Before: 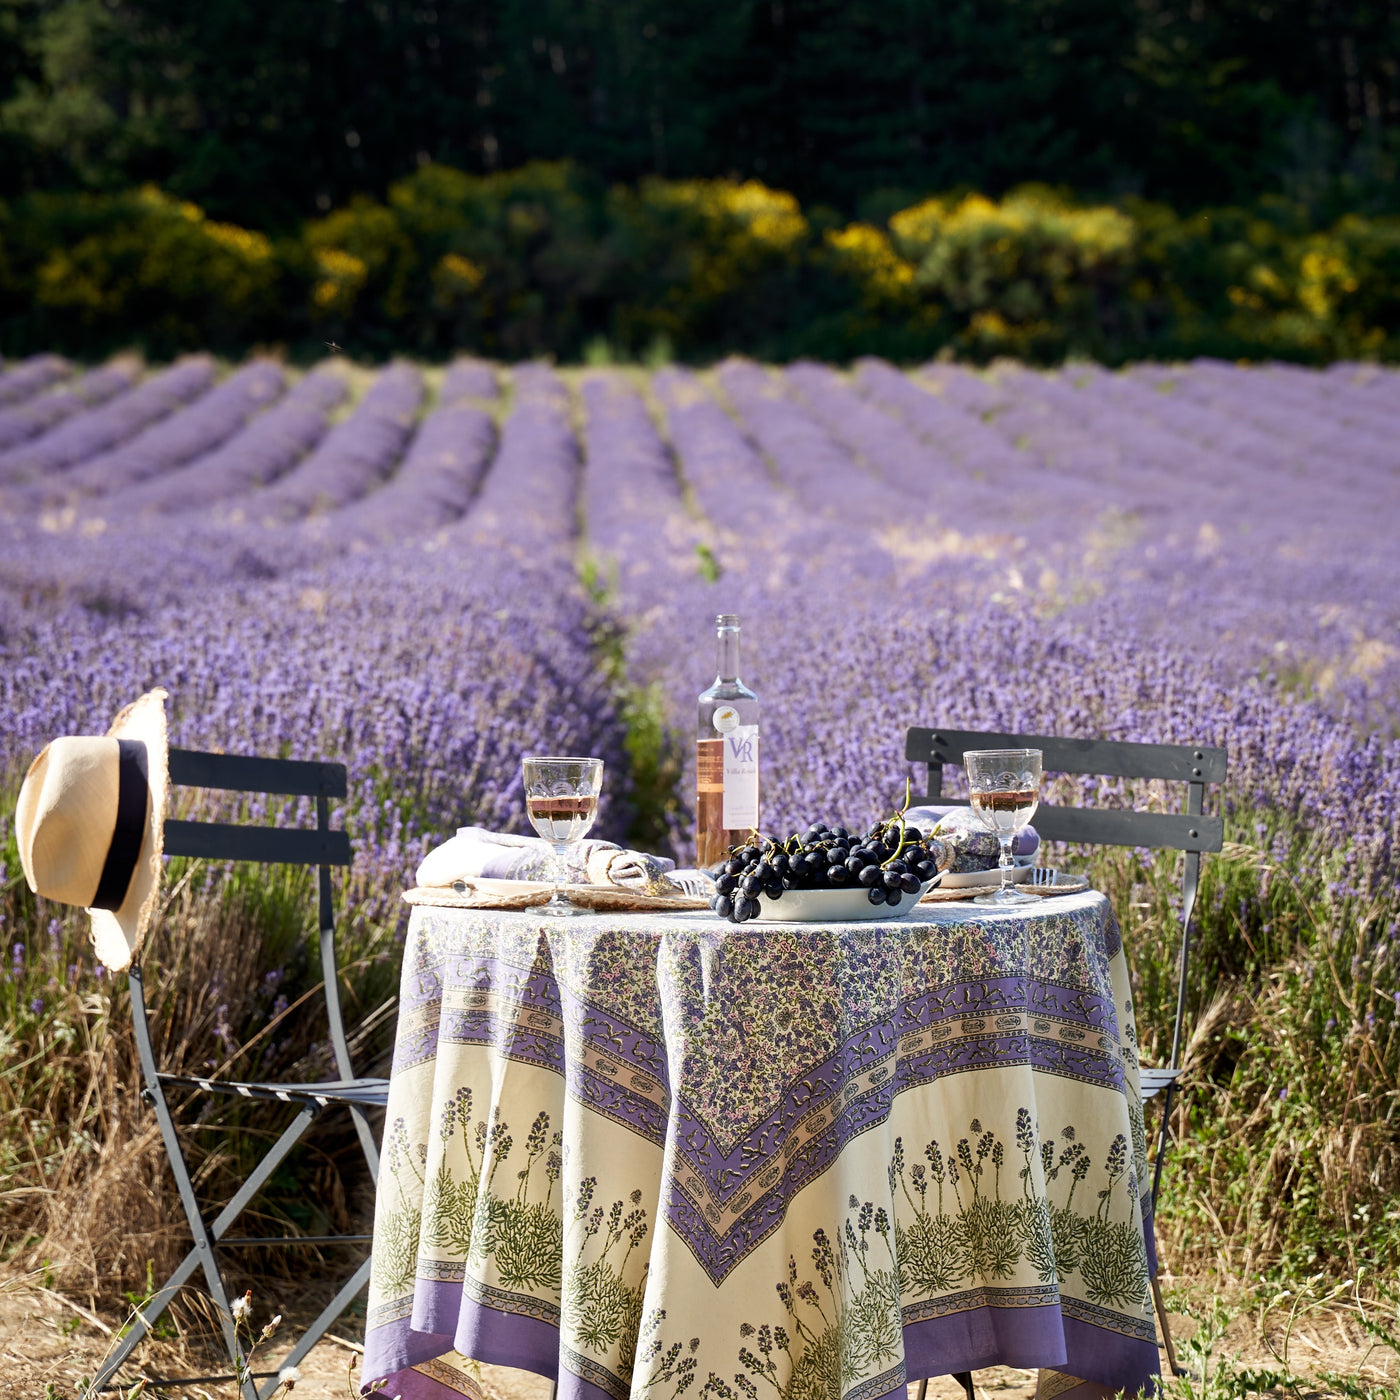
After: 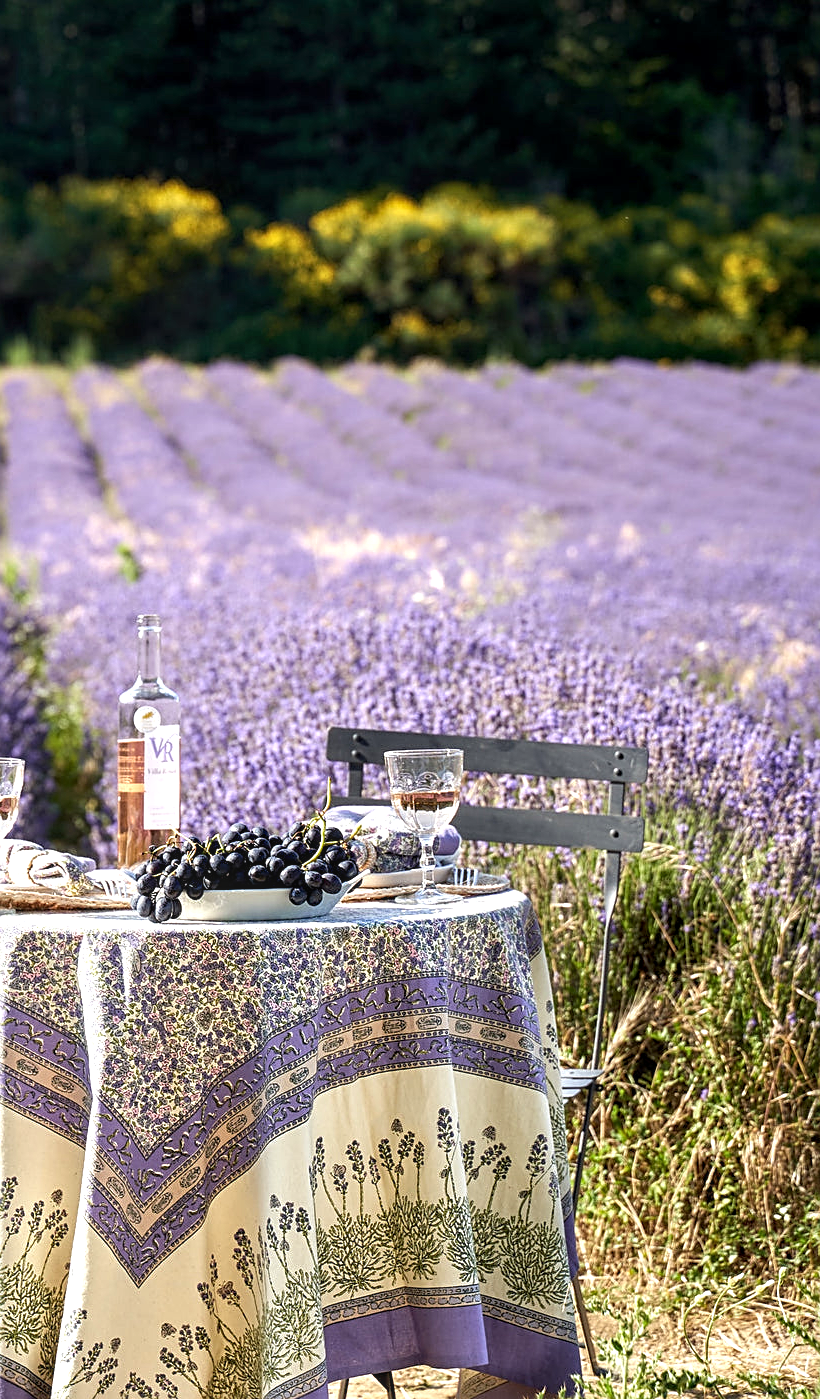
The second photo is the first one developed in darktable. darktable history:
exposure: exposure 0.562 EV, compensate highlight preservation false
crop: left 41.364%
local contrast: on, module defaults
sharpen: on, module defaults
